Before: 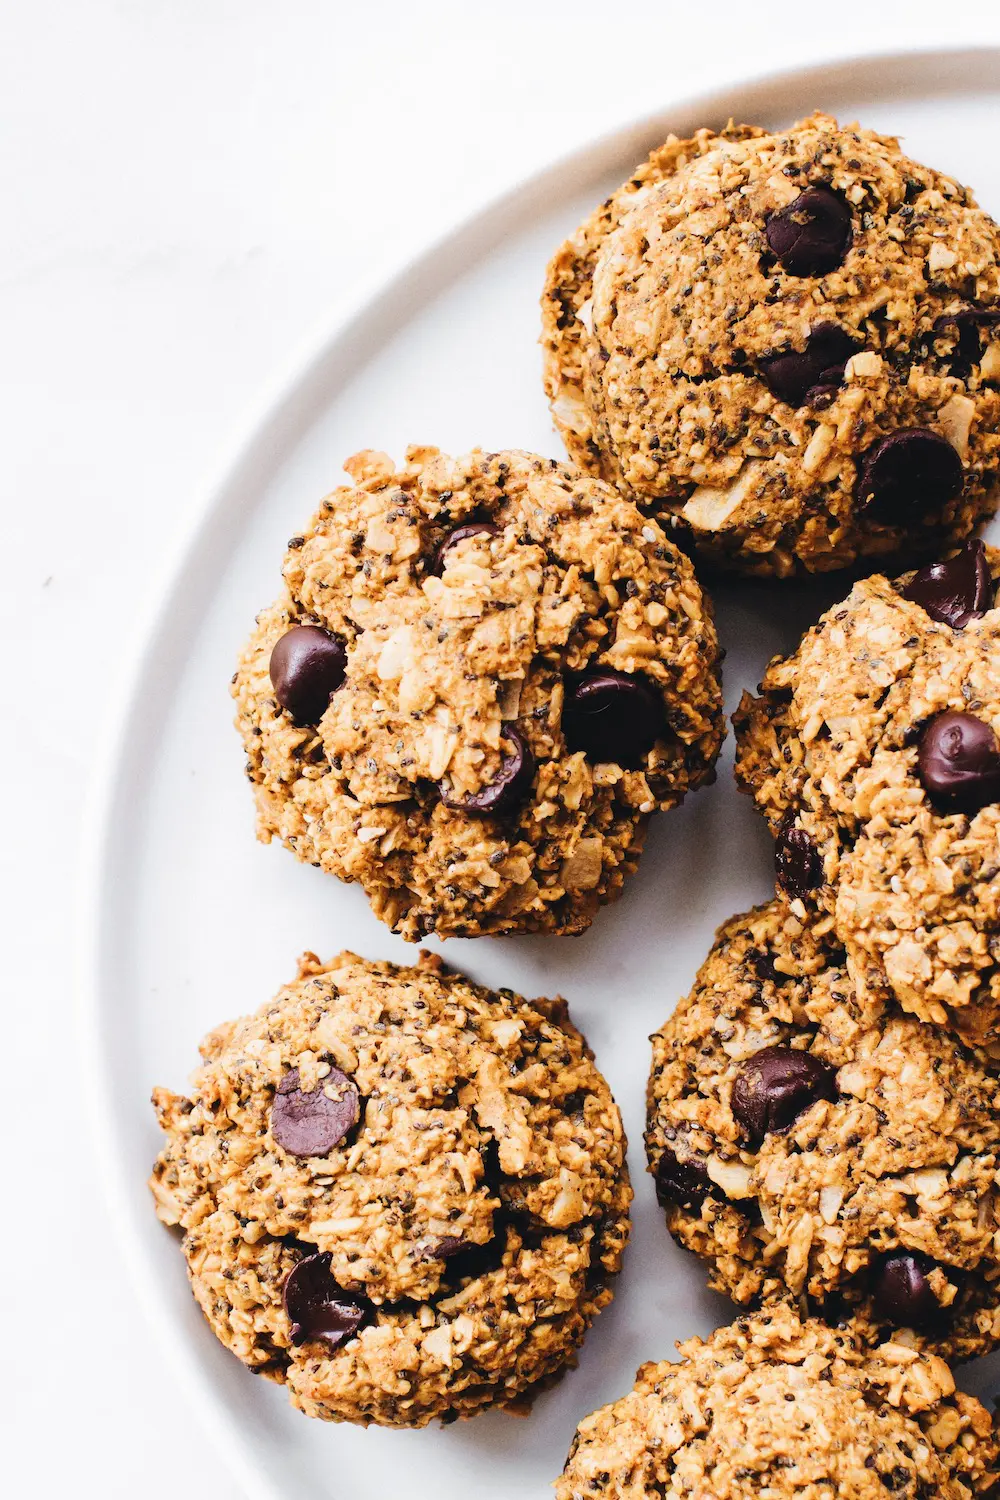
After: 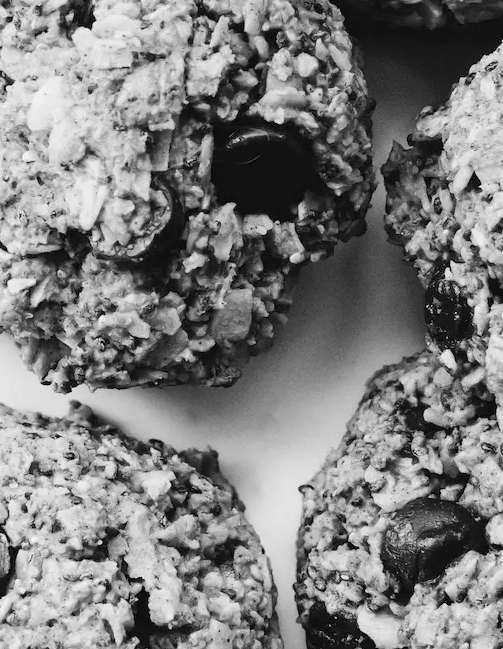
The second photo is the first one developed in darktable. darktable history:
white balance: red 0.974, blue 1.044
crop: left 35.03%, top 36.625%, right 14.663%, bottom 20.057%
monochrome: on, module defaults
